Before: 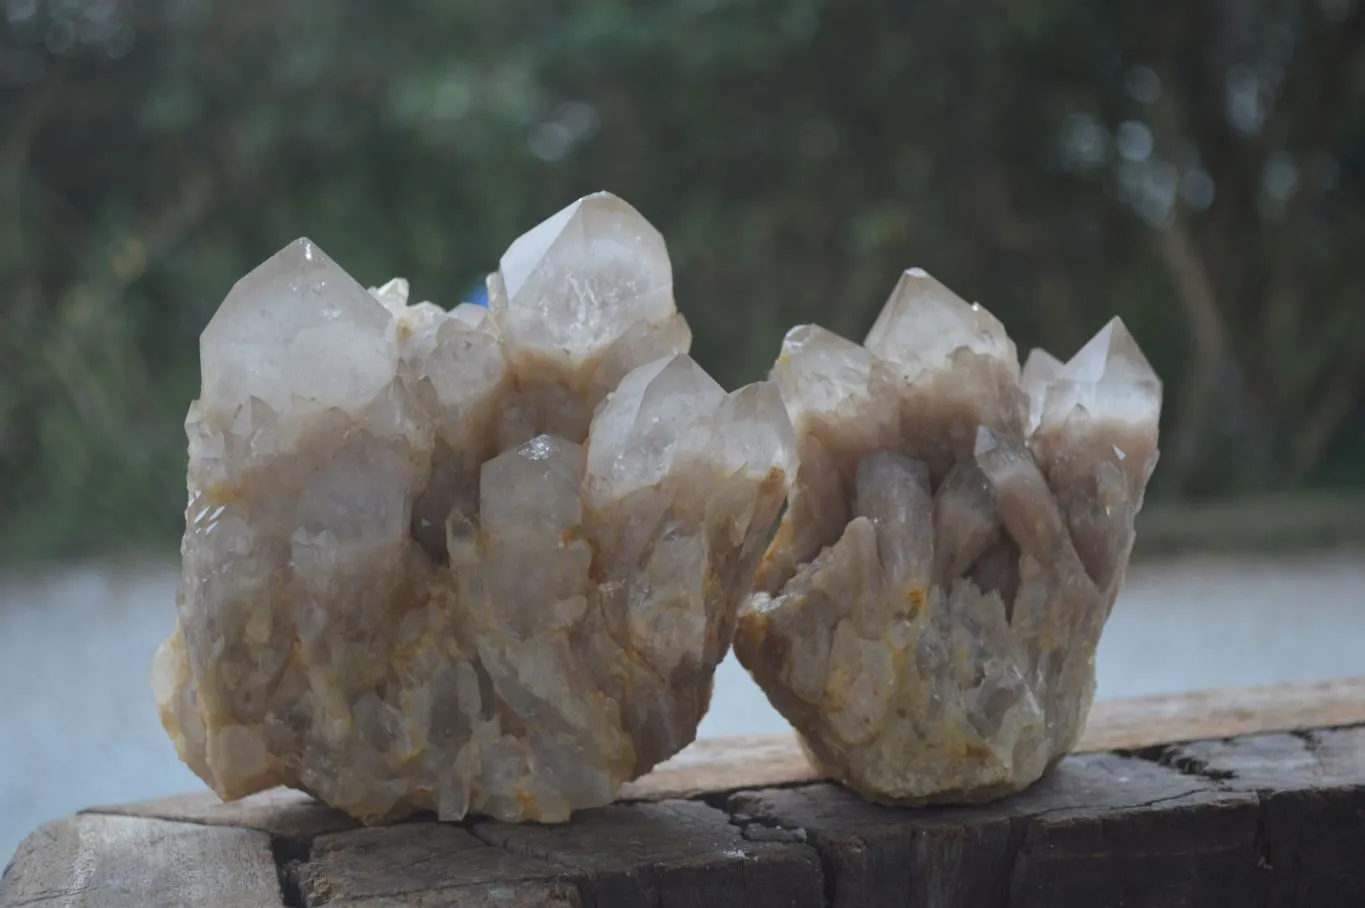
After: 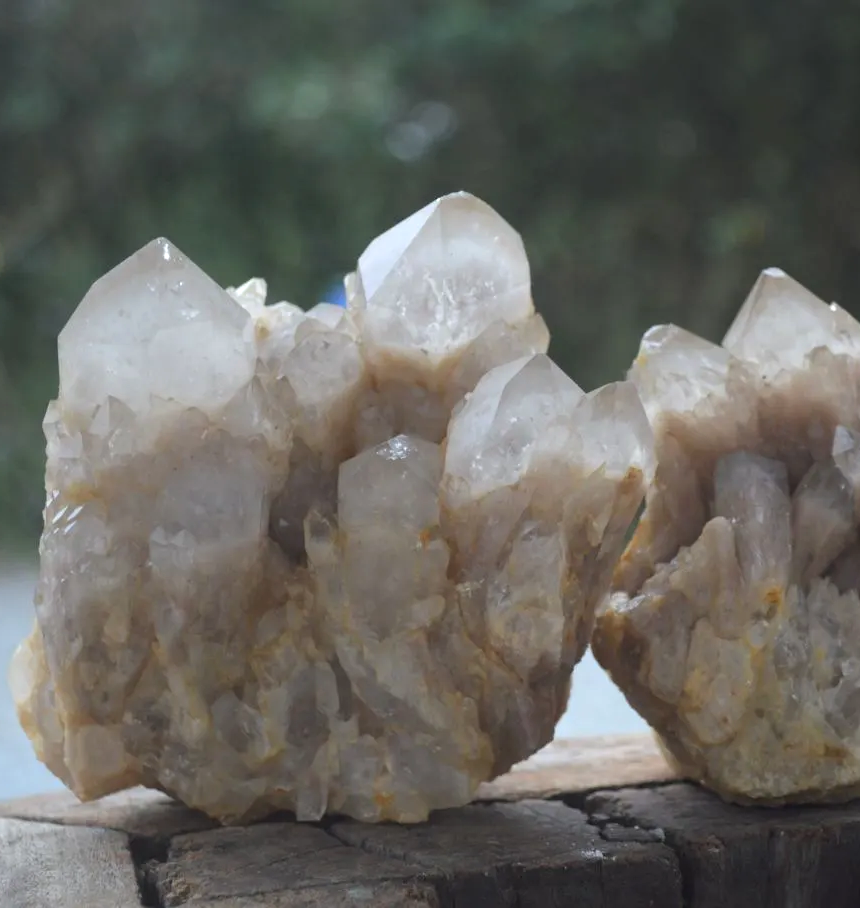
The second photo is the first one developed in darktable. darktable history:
crop: left 10.461%, right 26.487%
tone equalizer: -8 EV -0.399 EV, -7 EV -0.414 EV, -6 EV -0.308 EV, -5 EV -0.186 EV, -3 EV 0.253 EV, -2 EV 0.343 EV, -1 EV 0.398 EV, +0 EV 0.388 EV
